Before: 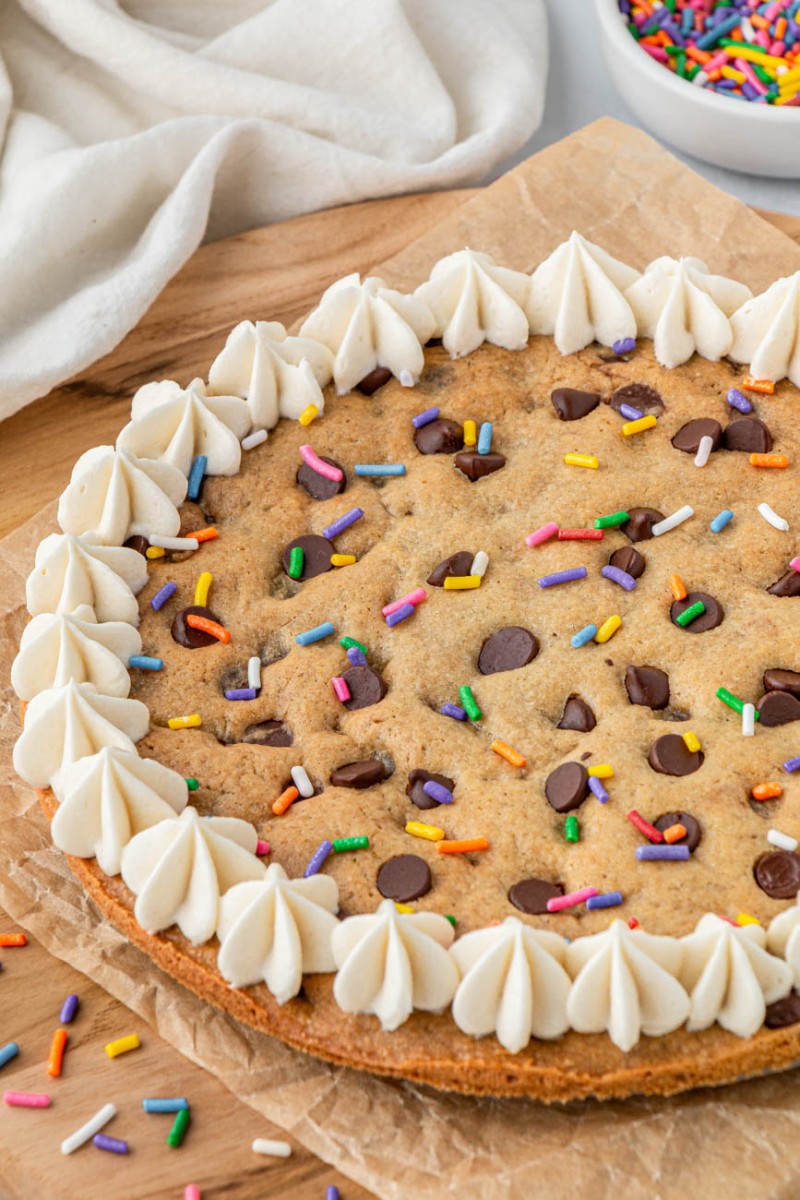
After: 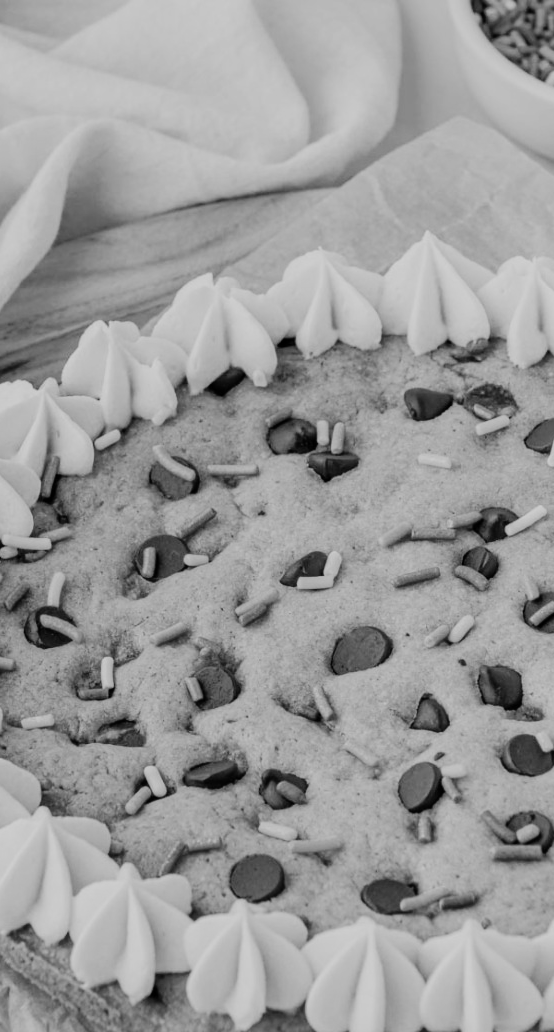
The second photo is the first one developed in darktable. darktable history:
tone curve: curves: ch0 [(0.014, 0) (0.13, 0.09) (0.227, 0.211) (0.33, 0.395) (0.494, 0.615) (0.662, 0.76) (0.795, 0.846) (1, 0.969)]; ch1 [(0, 0) (0.366, 0.367) (0.447, 0.416) (0.473, 0.484) (0.504, 0.502) (0.525, 0.518) (0.564, 0.601) (0.634, 0.66) (0.746, 0.804) (1, 1)]; ch2 [(0, 0) (0.333, 0.346) (0.375, 0.375) (0.424, 0.43) (0.476, 0.498) (0.496, 0.505) (0.517, 0.522) (0.548, 0.548) (0.579, 0.618) (0.651, 0.674) (0.688, 0.728) (1, 1)], color space Lab, independent channels, preserve colors none
crop: left 18.479%, right 12.2%, bottom 13.971%
monochrome: on, module defaults
tone equalizer: -8 EV -2 EV, -7 EV -2 EV, -6 EV -2 EV, -5 EV -2 EV, -4 EV -2 EV, -3 EV -2 EV, -2 EV -2 EV, -1 EV -1.63 EV, +0 EV -2 EV
exposure: black level correction -0.002, exposure 1.115 EV, compensate highlight preservation false
